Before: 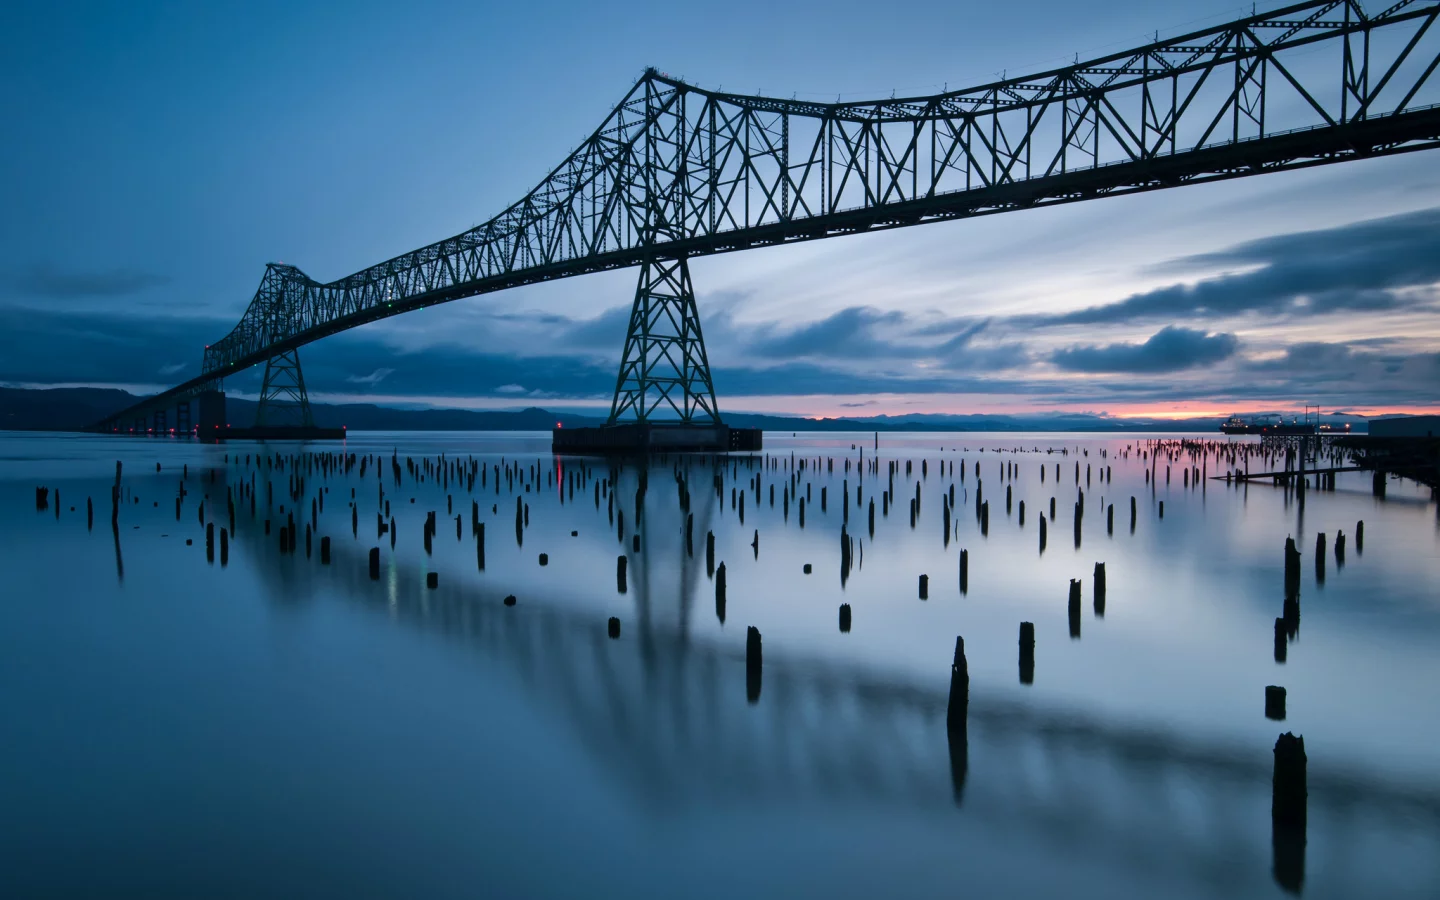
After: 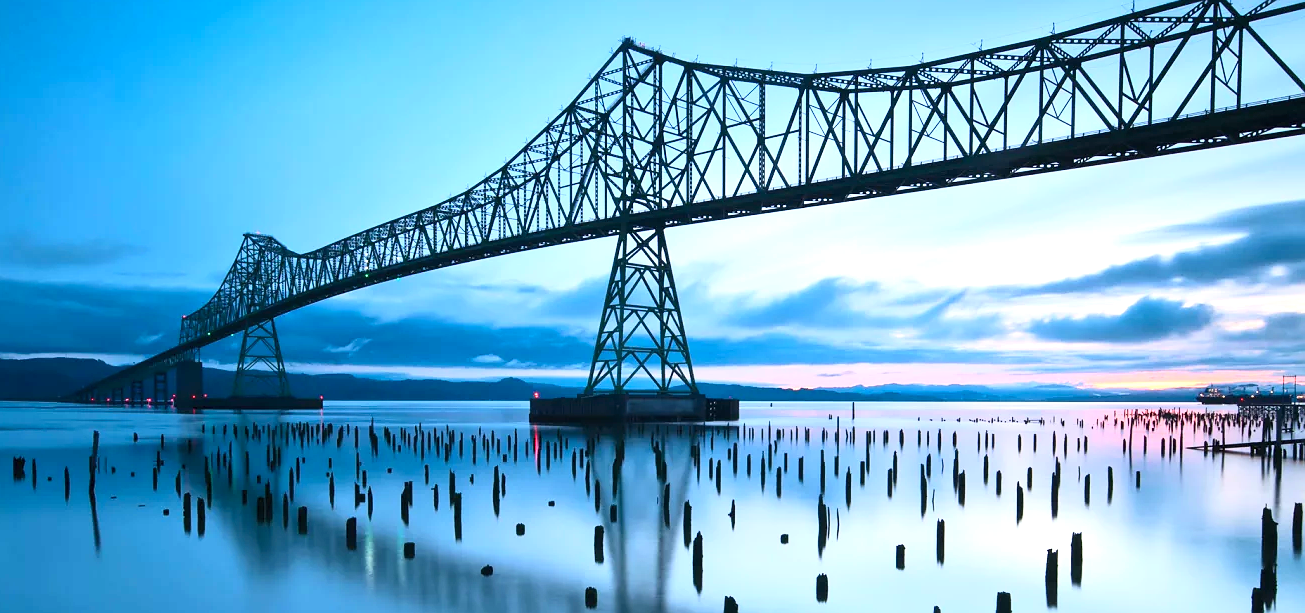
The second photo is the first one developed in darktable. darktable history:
exposure: exposure 1.001 EV, compensate highlight preservation false
sharpen: radius 1.03, threshold 0.878
crop: left 1.604%, top 3.392%, right 7.708%, bottom 28.432%
contrast brightness saturation: contrast 0.202, brightness 0.161, saturation 0.217
